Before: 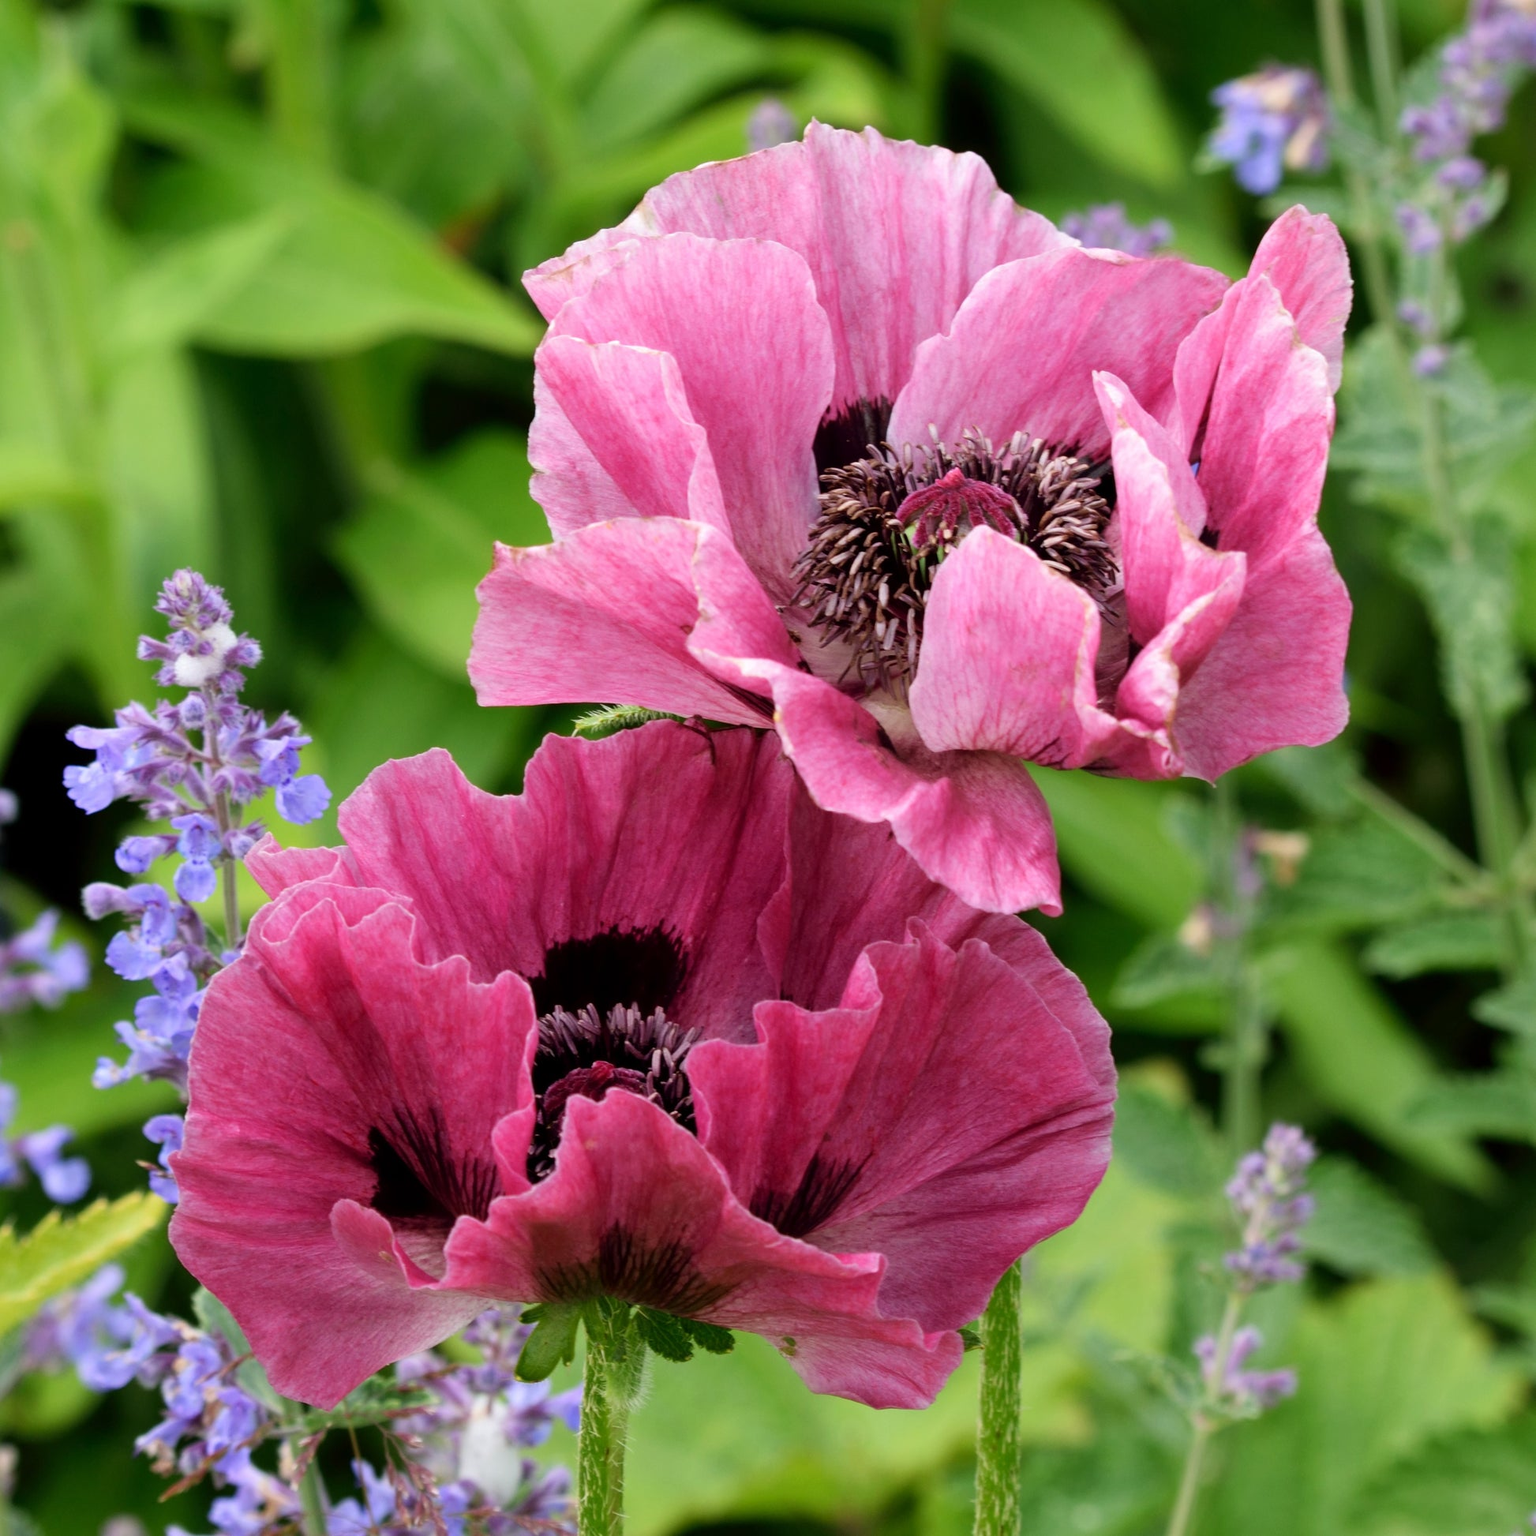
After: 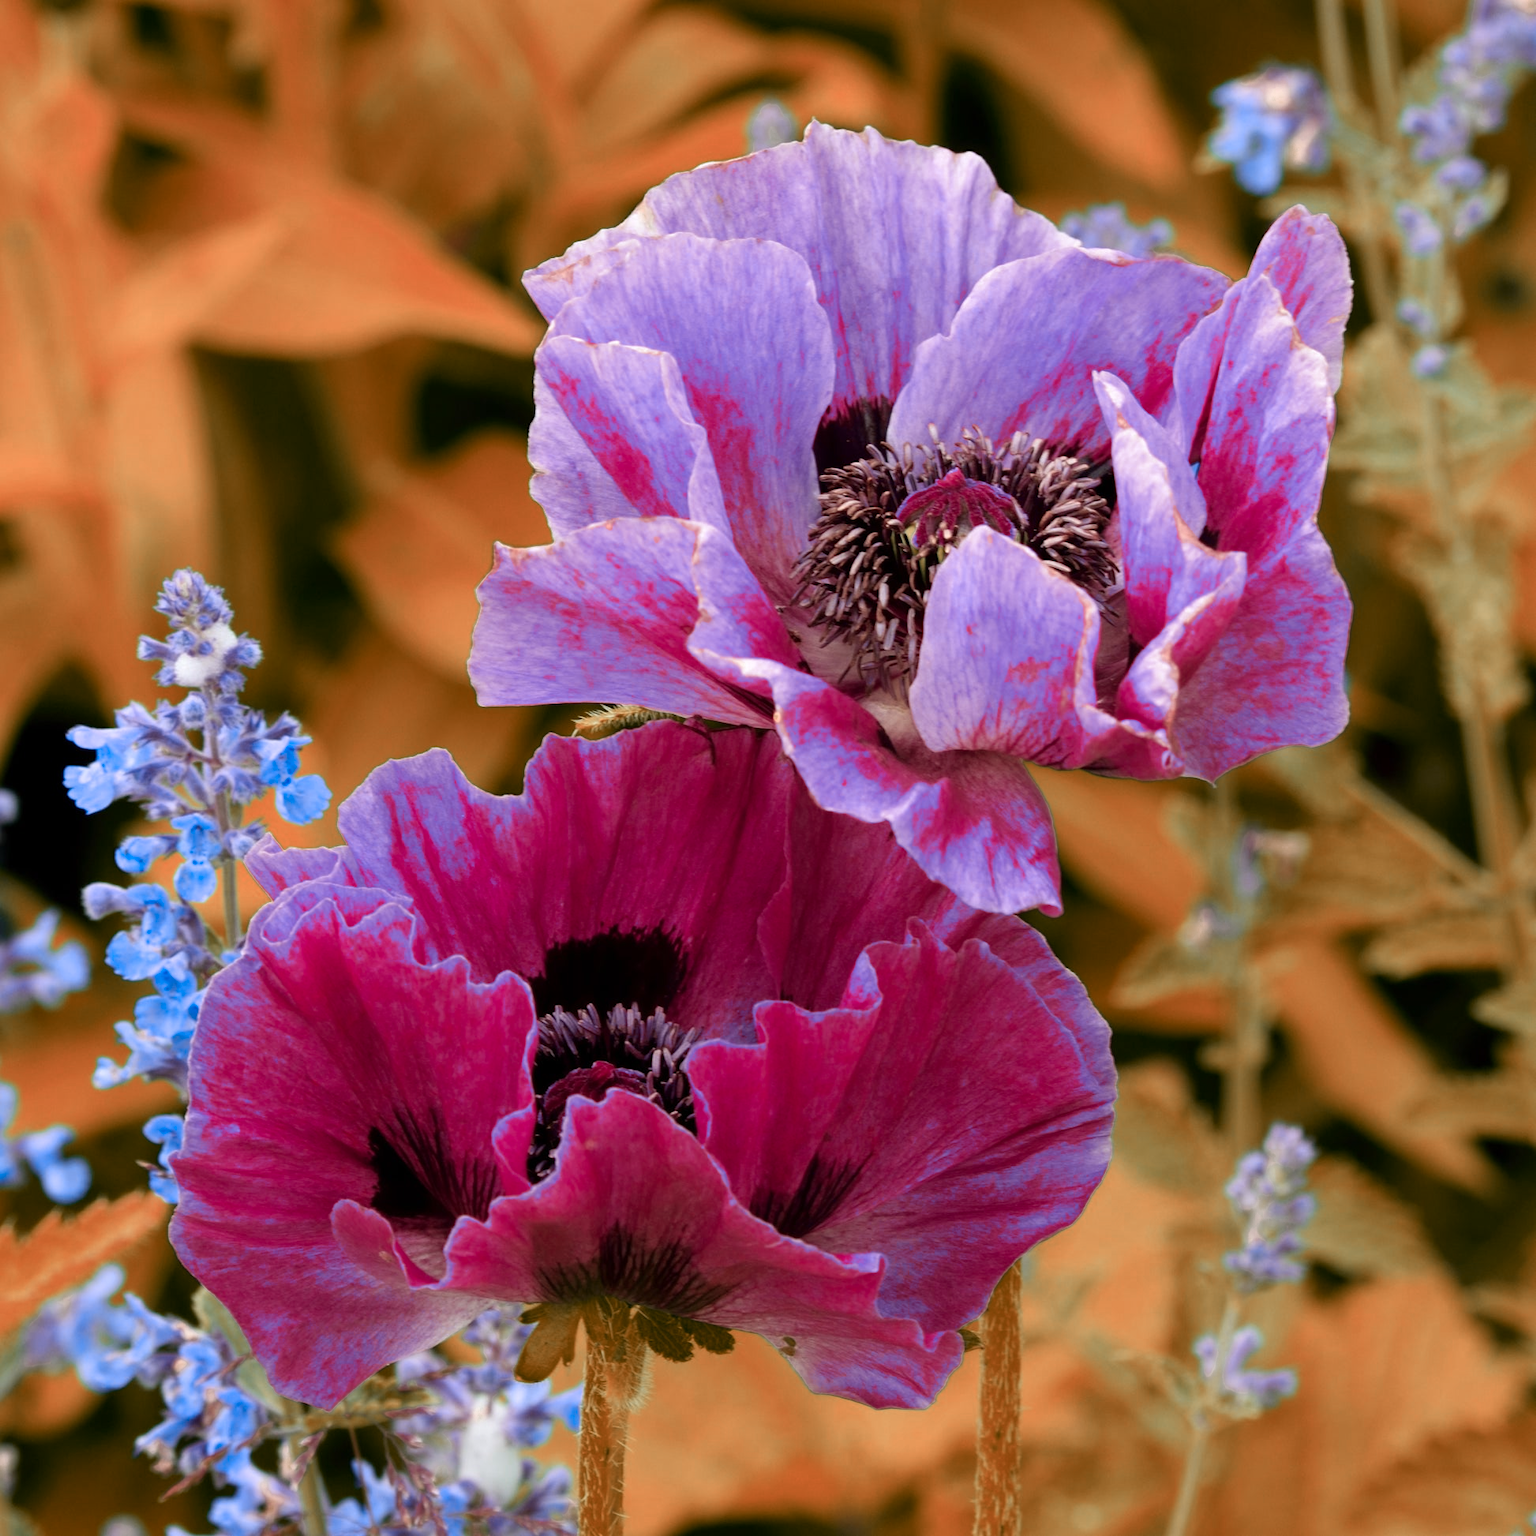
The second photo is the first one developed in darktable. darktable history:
tone equalizer: on, module defaults
color zones: curves: ch0 [(0.006, 0.385) (0.143, 0.563) (0.243, 0.321) (0.352, 0.464) (0.516, 0.456) (0.625, 0.5) (0.75, 0.5) (0.875, 0.5)]; ch1 [(0, 0.5) (0.134, 0.504) (0.246, 0.463) (0.421, 0.515) (0.5, 0.56) (0.625, 0.5) (0.75, 0.5) (0.875, 0.5)]; ch2 [(0, 0.5) (0.131, 0.426) (0.307, 0.289) (0.38, 0.188) (0.513, 0.216) (0.625, 0.548) (0.75, 0.468) (0.838, 0.396) (0.971, 0.311)]
